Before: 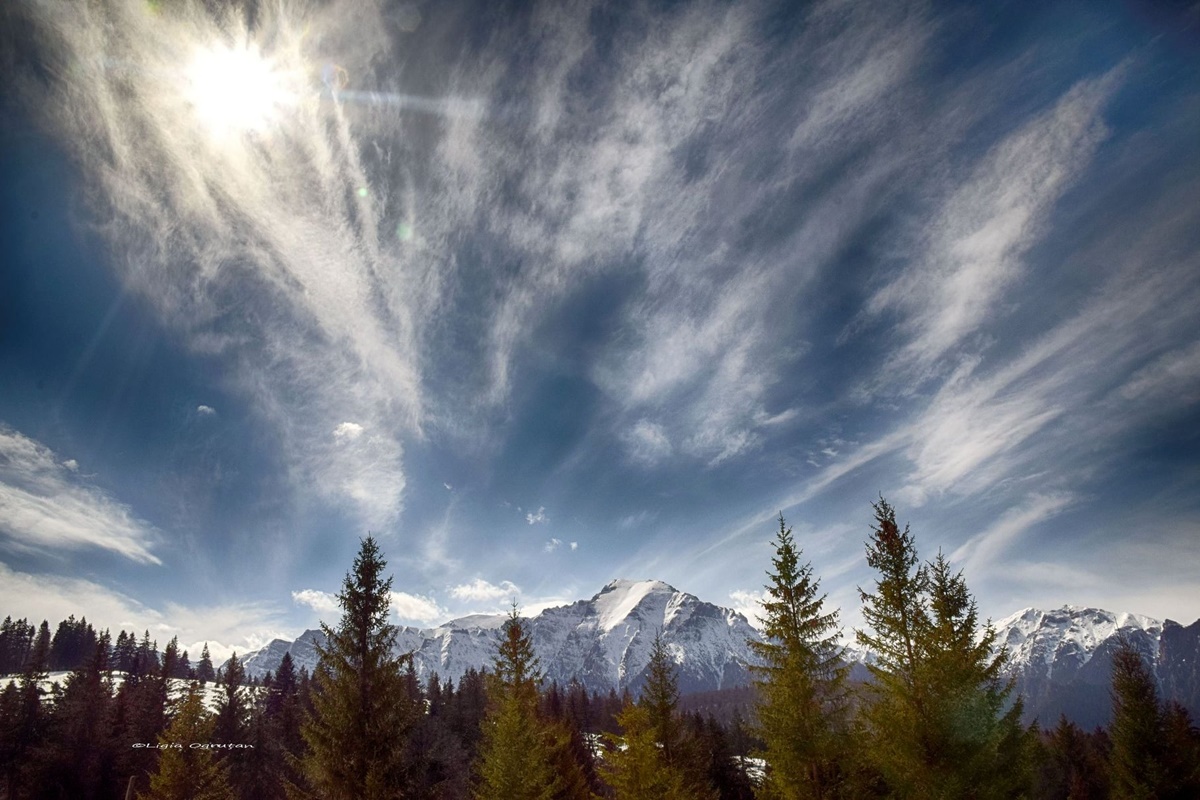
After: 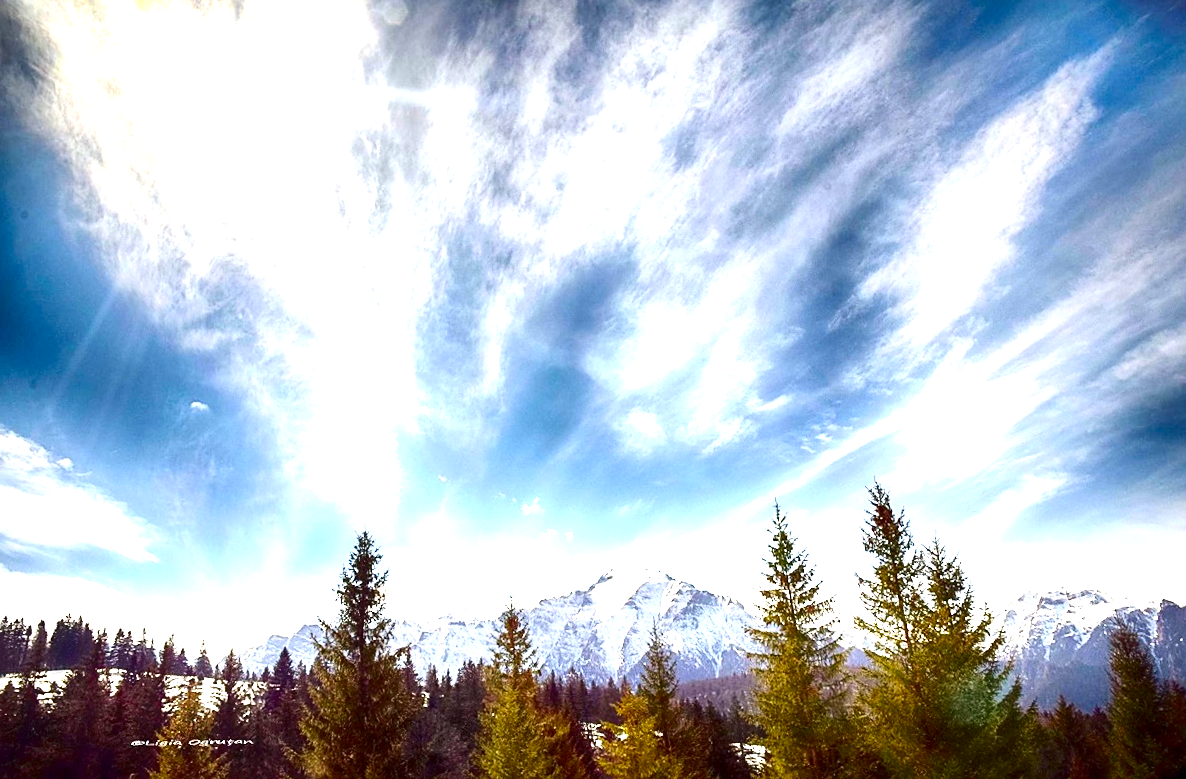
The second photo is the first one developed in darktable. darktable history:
sharpen: radius 1.559, amount 0.373, threshold 1.271
exposure: black level correction 0, exposure 1.975 EV, compensate exposure bias true, compensate highlight preservation false
rotate and perspective: rotation -1°, crop left 0.011, crop right 0.989, crop top 0.025, crop bottom 0.975
contrast brightness saturation: contrast 0.21, brightness -0.11, saturation 0.21
